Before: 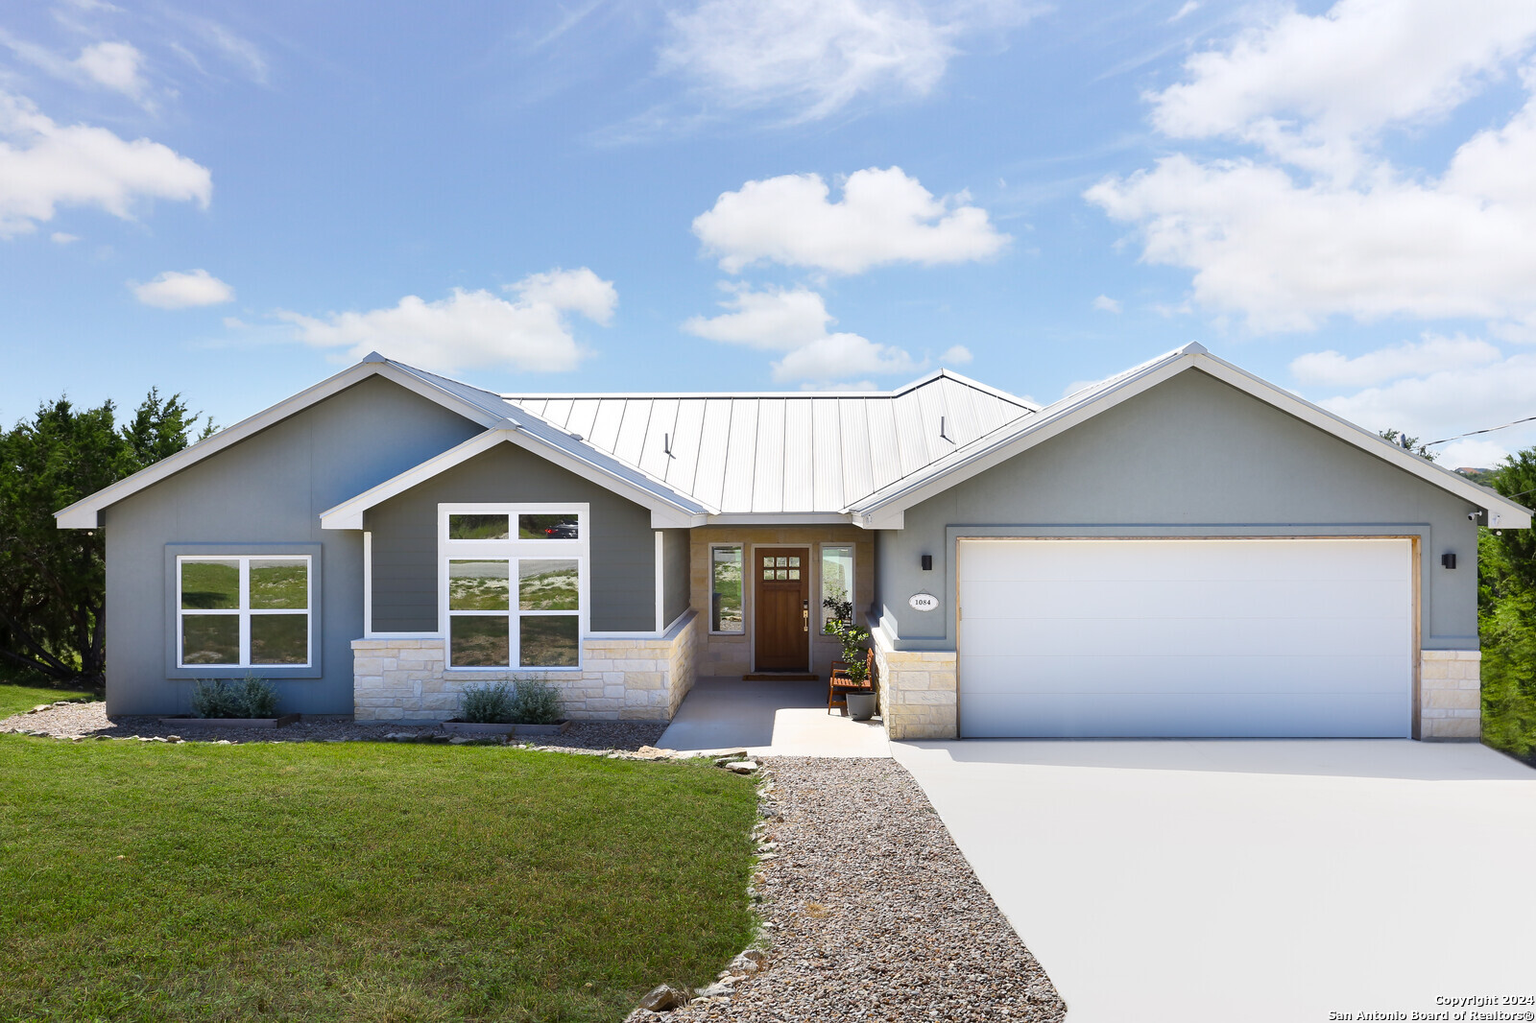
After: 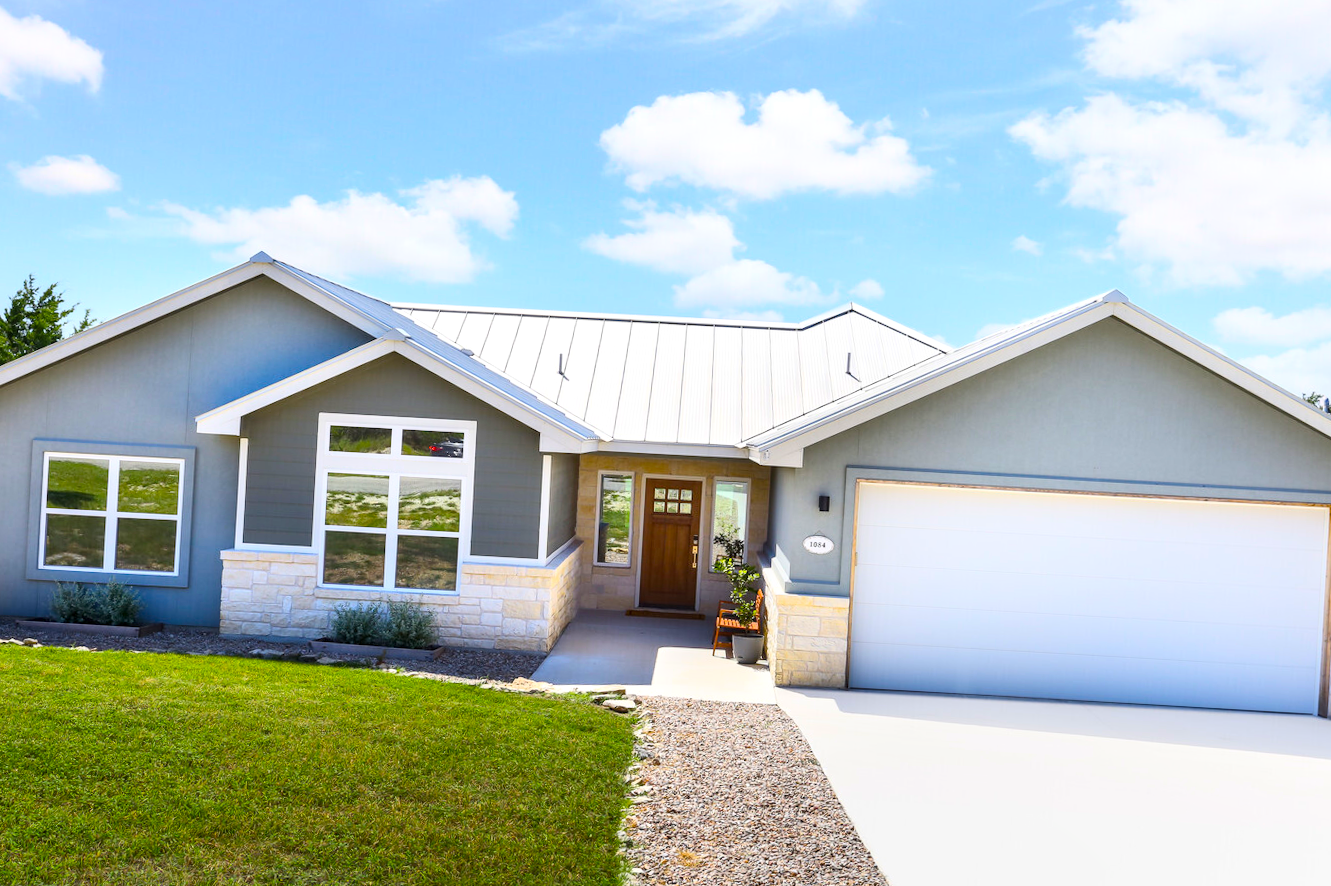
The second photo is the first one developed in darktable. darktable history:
local contrast: on, module defaults
color balance rgb: perceptual saturation grading › global saturation 30%
crop and rotate: angle -3.27°, left 5.211%, top 5.211%, right 4.607%, bottom 4.607%
contrast brightness saturation: contrast 0.2, brightness 0.16, saturation 0.22
